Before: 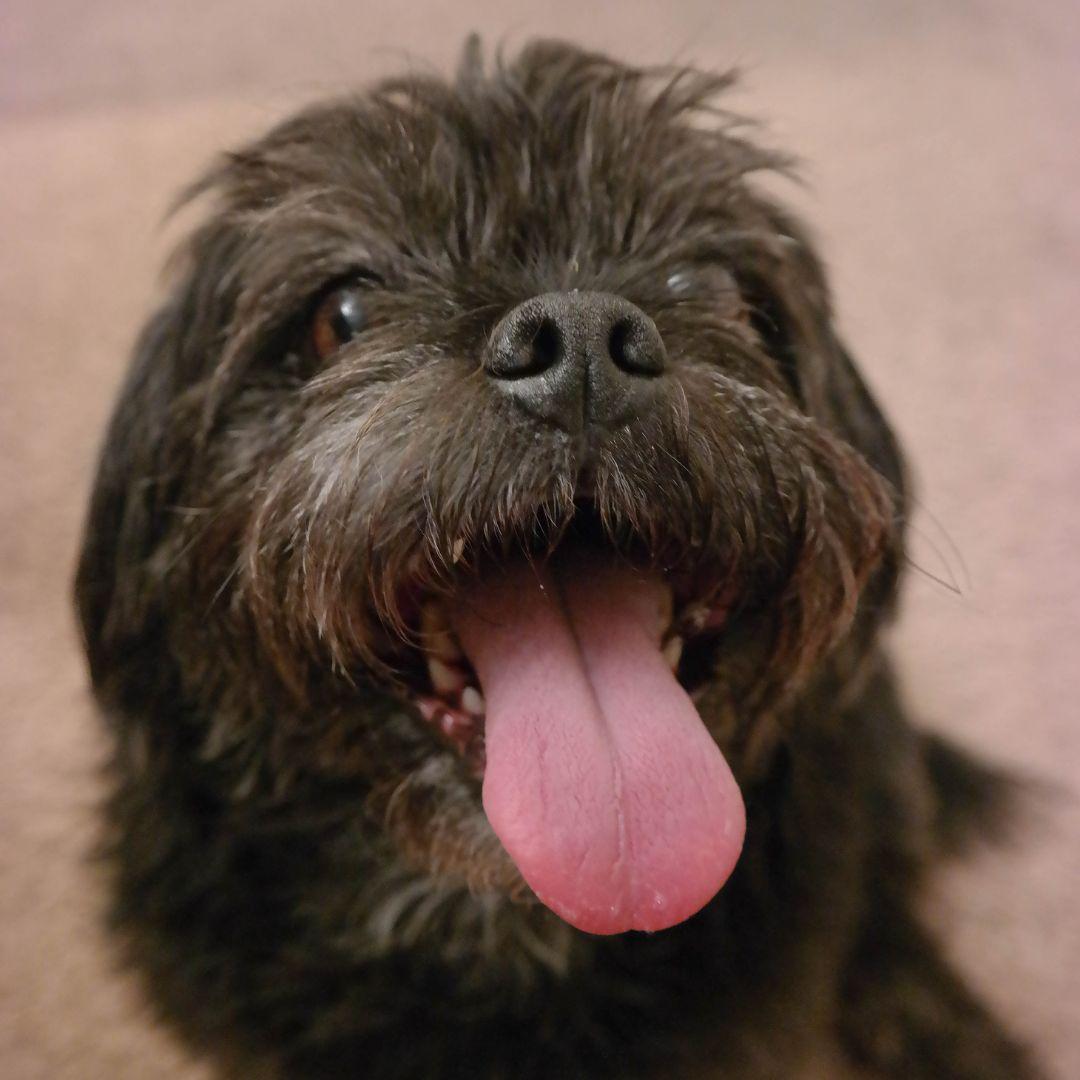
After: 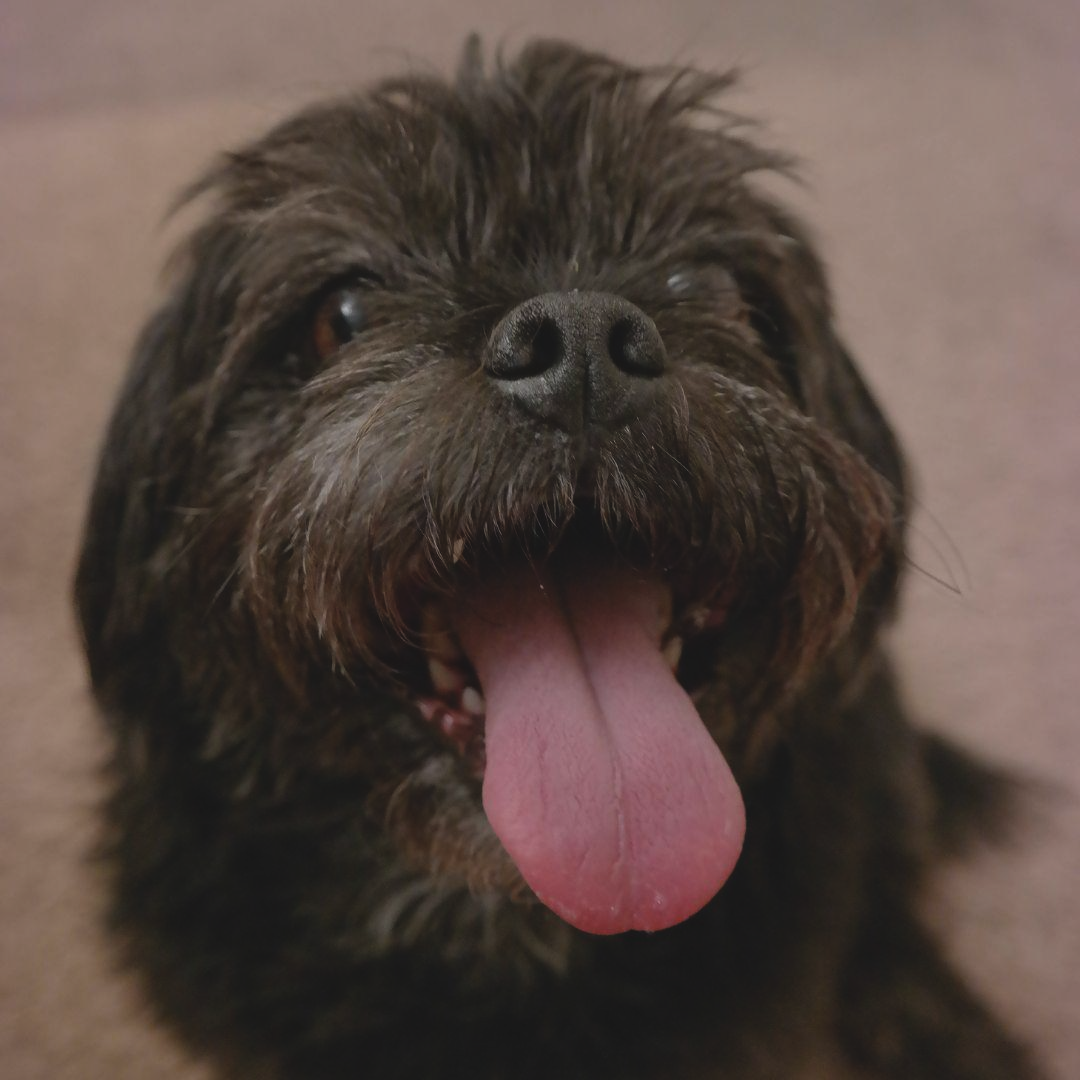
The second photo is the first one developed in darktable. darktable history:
exposure: black level correction -0.016, exposure -1.046 EV, compensate highlight preservation false
levels: levels [0, 0.474, 0.947]
